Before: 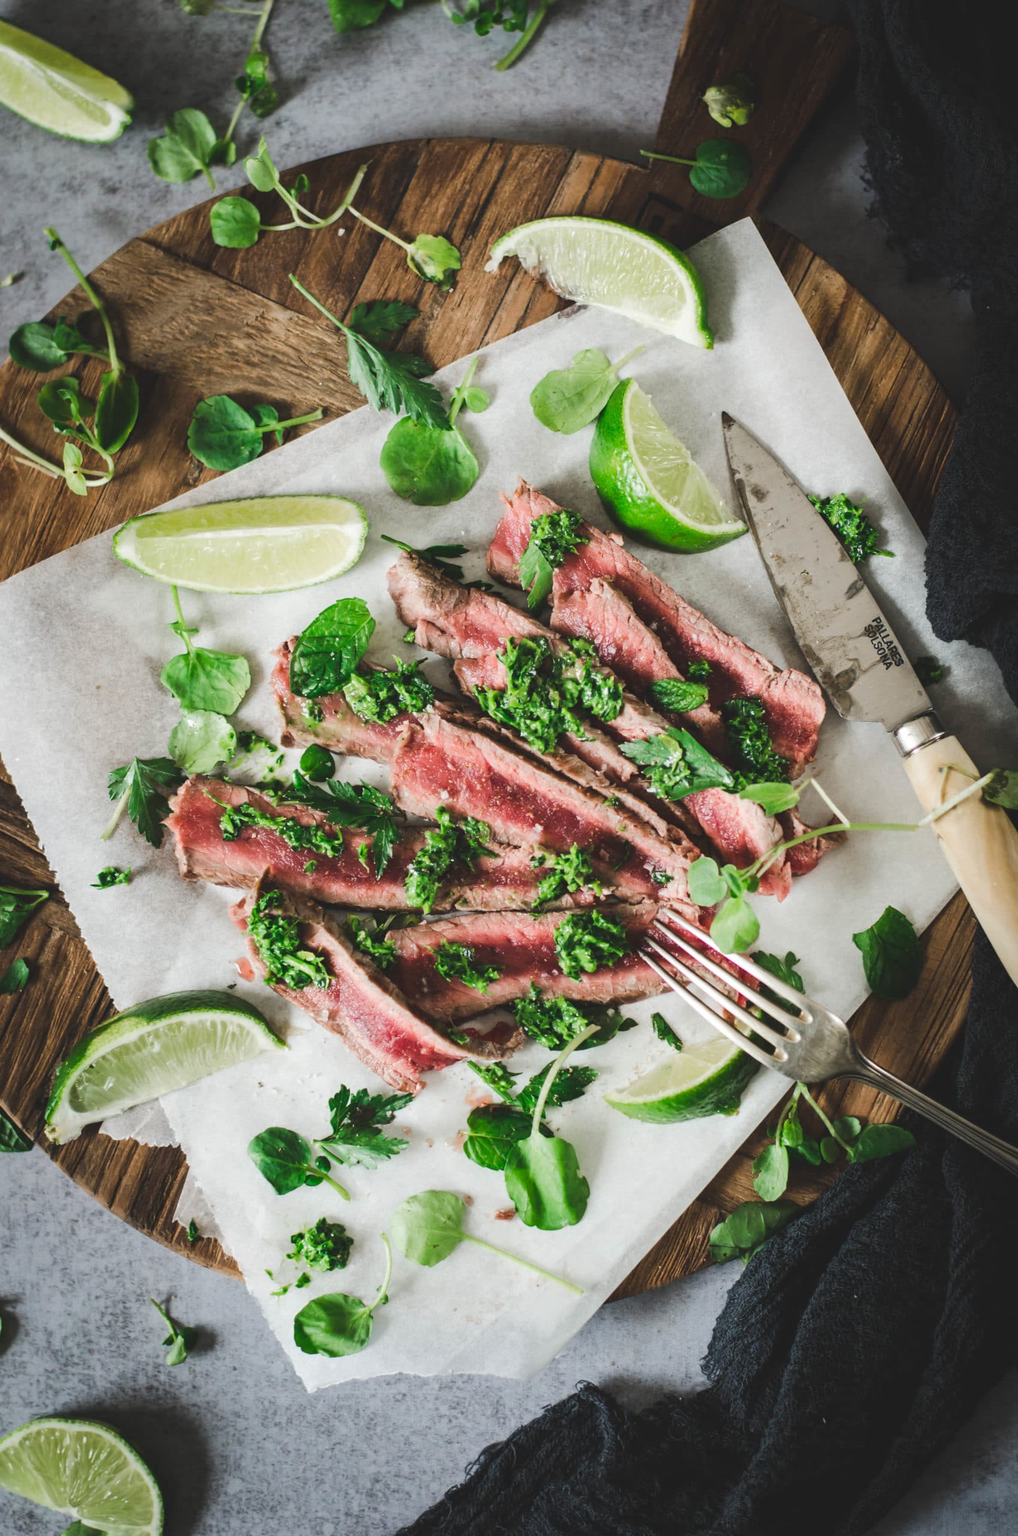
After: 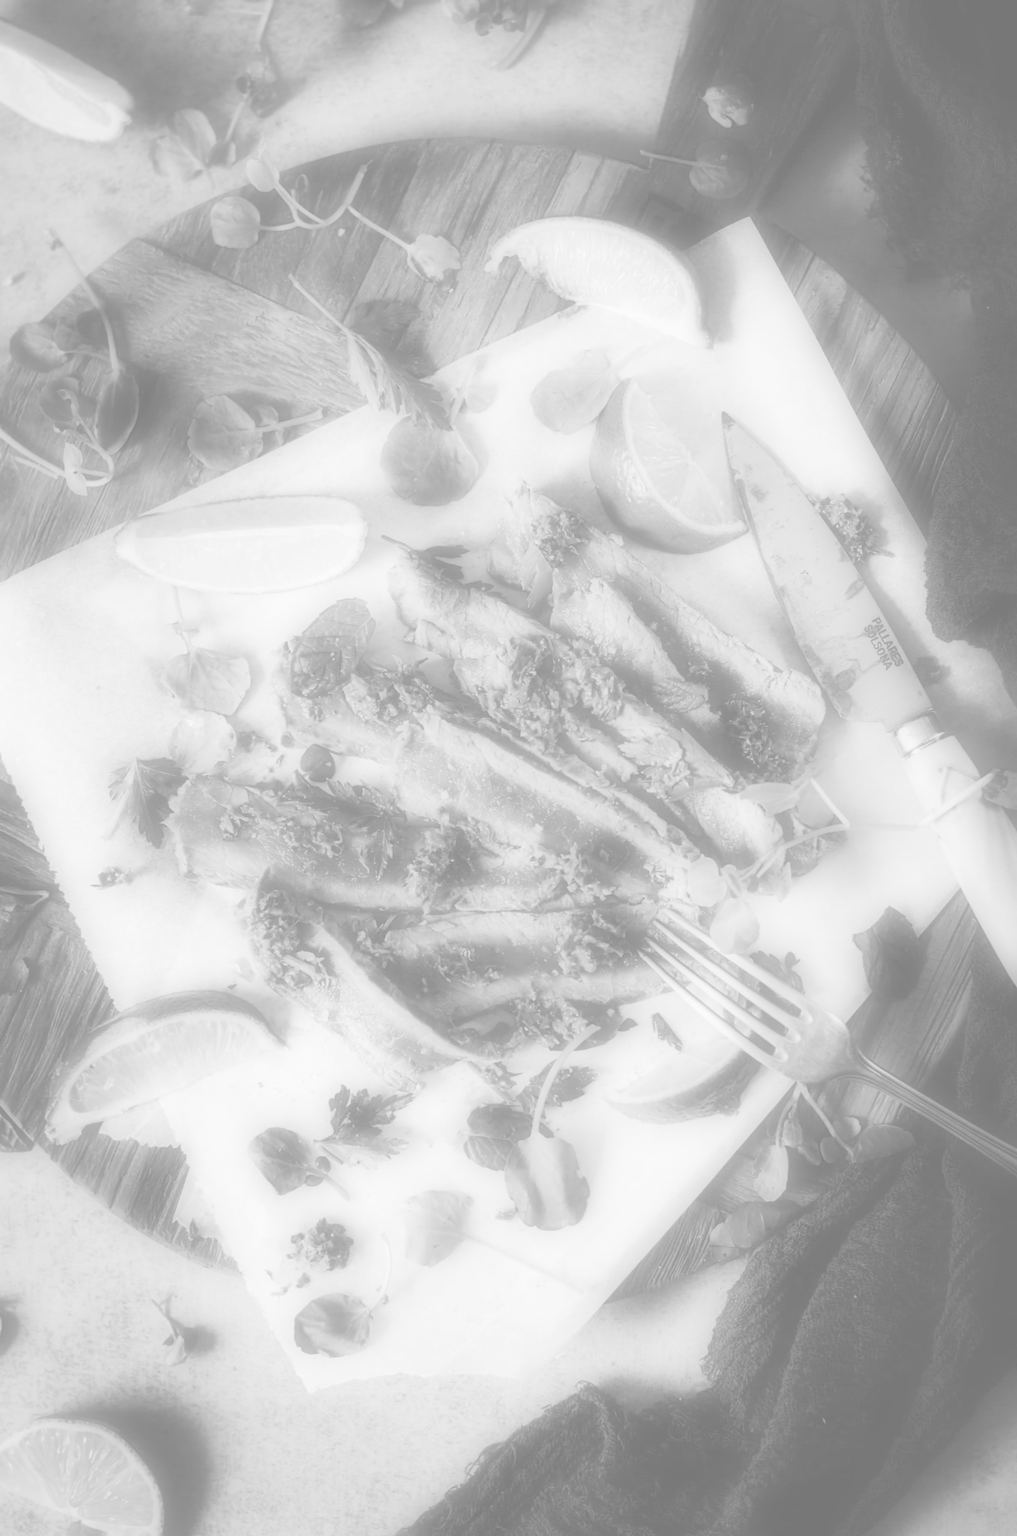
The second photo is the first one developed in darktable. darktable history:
color calibration: output gray [0.21, 0.42, 0.37, 0], gray › normalize channels true, illuminant same as pipeline (D50), adaptation XYZ, x 0.346, y 0.359, gamut compression 0
color balance rgb: linear chroma grading › global chroma 6.48%, perceptual saturation grading › global saturation 12.96%, global vibrance 6.02%
color zones: curves: ch0 [(0.018, 0.548) (0.197, 0.654) (0.425, 0.447) (0.605, 0.658) (0.732, 0.579)]; ch1 [(0.105, 0.531) (0.224, 0.531) (0.386, 0.39) (0.618, 0.456) (0.732, 0.456) (0.956, 0.421)]; ch2 [(0.039, 0.583) (0.215, 0.465) (0.399, 0.544) (0.465, 0.548) (0.614, 0.447) (0.724, 0.43) (0.882, 0.623) (0.956, 0.632)]
soften: on, module defaults
contrast brightness saturation: brightness 1
